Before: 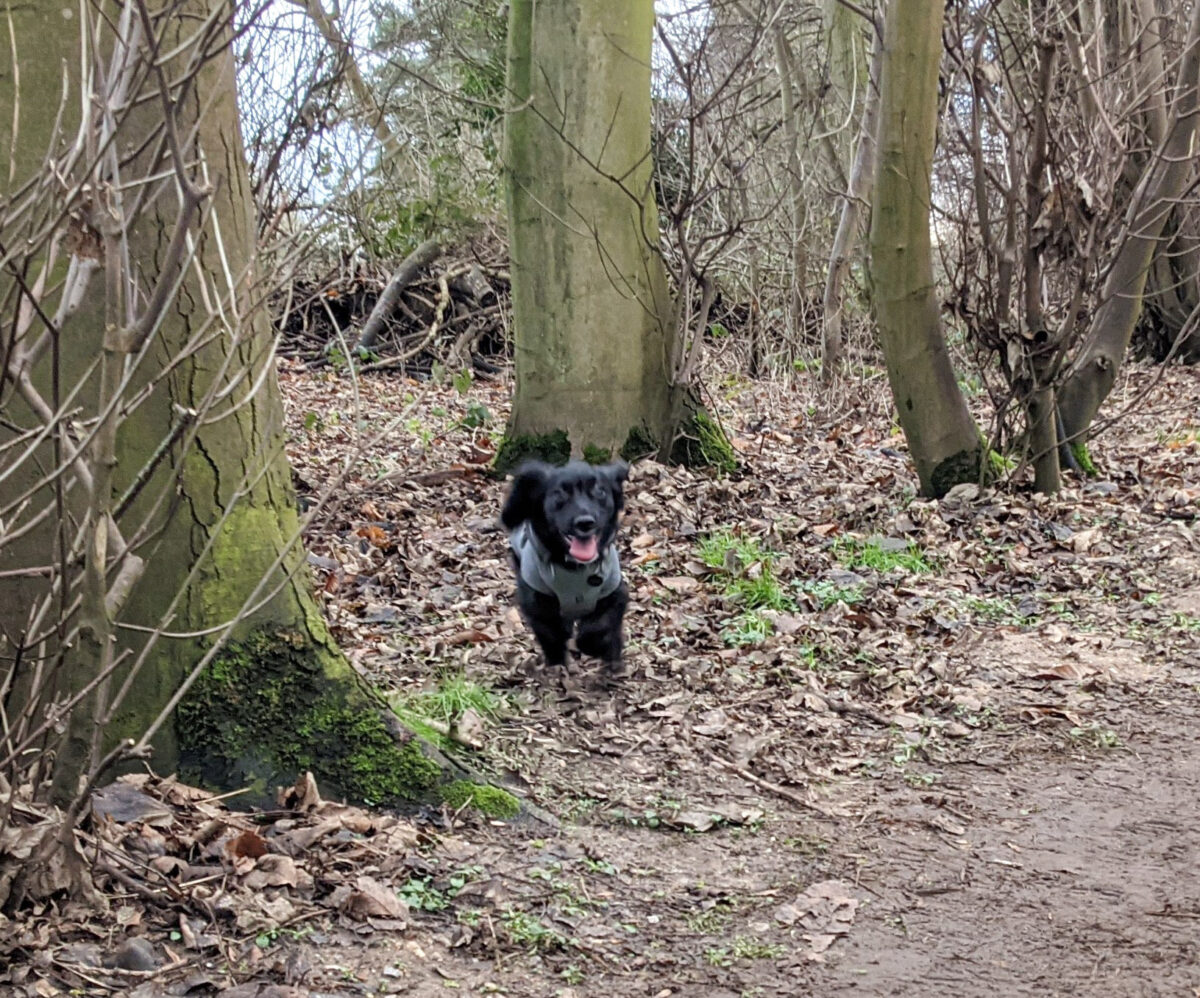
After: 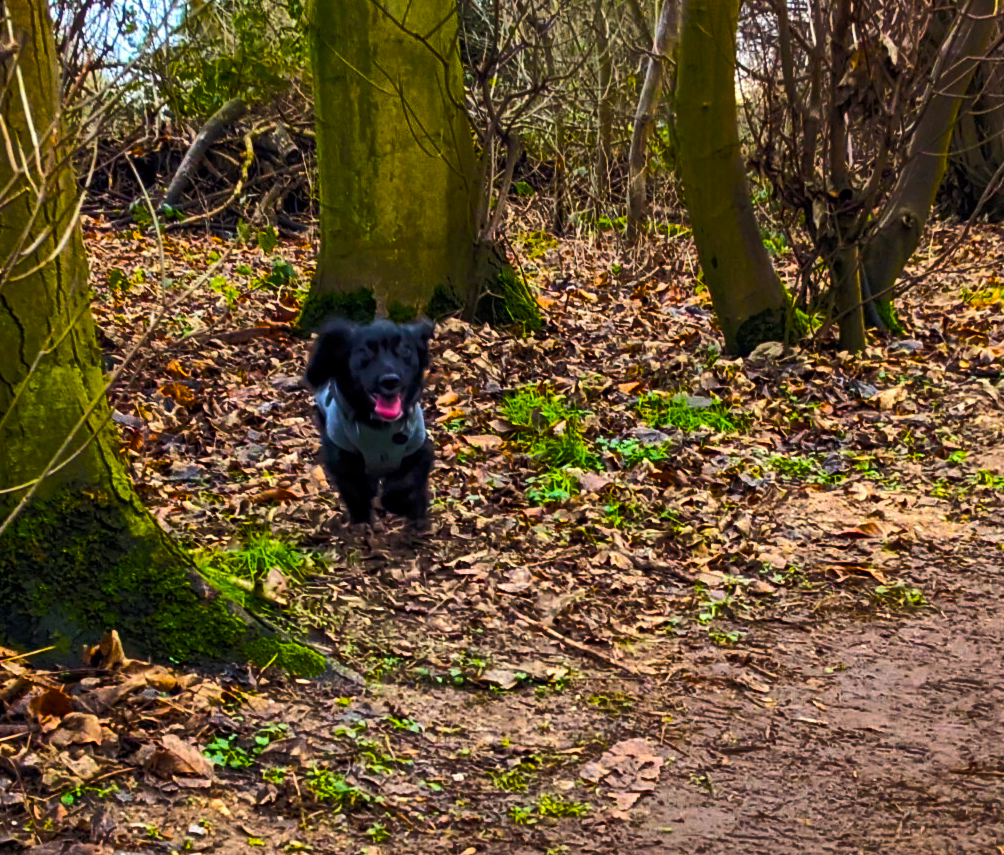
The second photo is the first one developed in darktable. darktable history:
color balance rgb: linear chroma grading › global chroma 40.15%, perceptual saturation grading › global saturation 60.58%, perceptual saturation grading › highlights 20.44%, perceptual saturation grading › shadows -50.36%, perceptual brilliance grading › highlights 2.19%, perceptual brilliance grading › mid-tones -50.36%, perceptual brilliance grading › shadows -50.36%
color calibration: x 0.342, y 0.355, temperature 5146 K
color equalizer: saturation › red 1.26, saturation › orange 1.26, saturation › yellow 1.26, saturation › green 1.26, saturation › cyan 1.26, saturation › blue 1.26, saturation › lavender 1.26, saturation › magenta 1.26
crop: left 16.315%, top 14.246%
